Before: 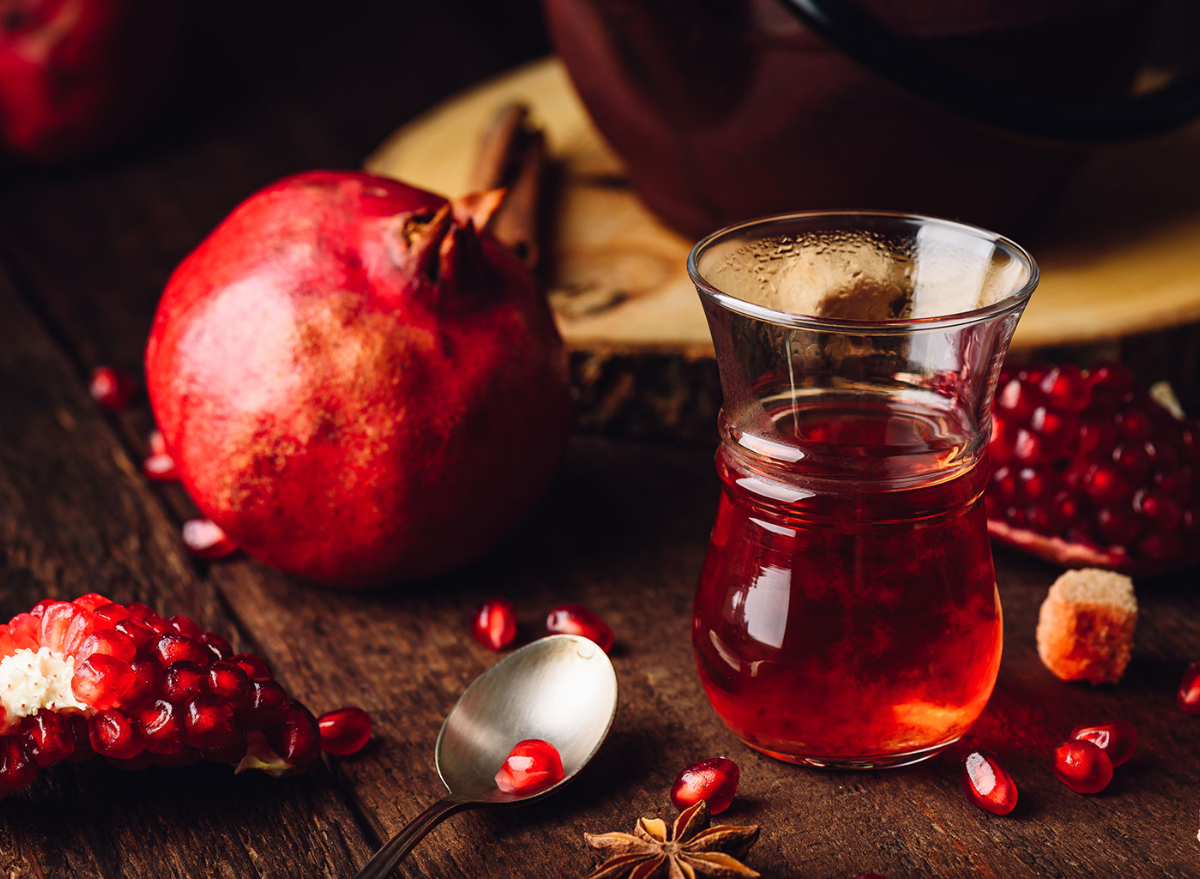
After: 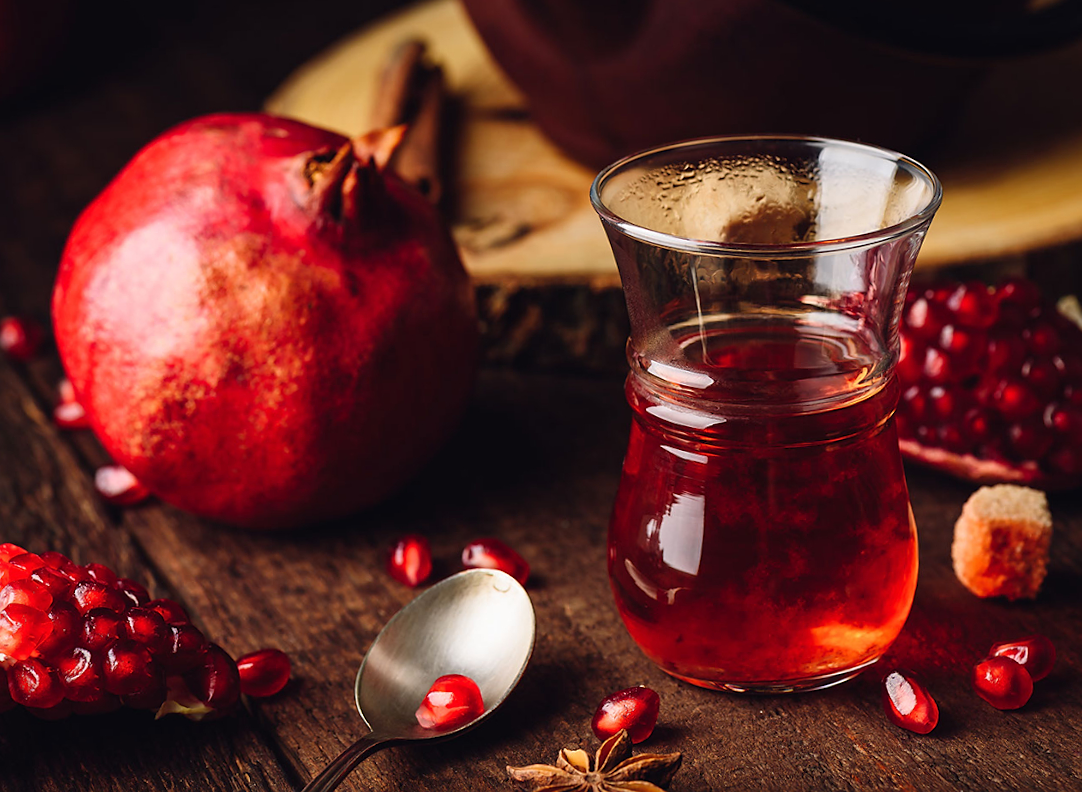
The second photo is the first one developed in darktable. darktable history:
crop and rotate: angle 1.96°, left 5.673%, top 5.673%
sharpen: radius 1, threshold 1
